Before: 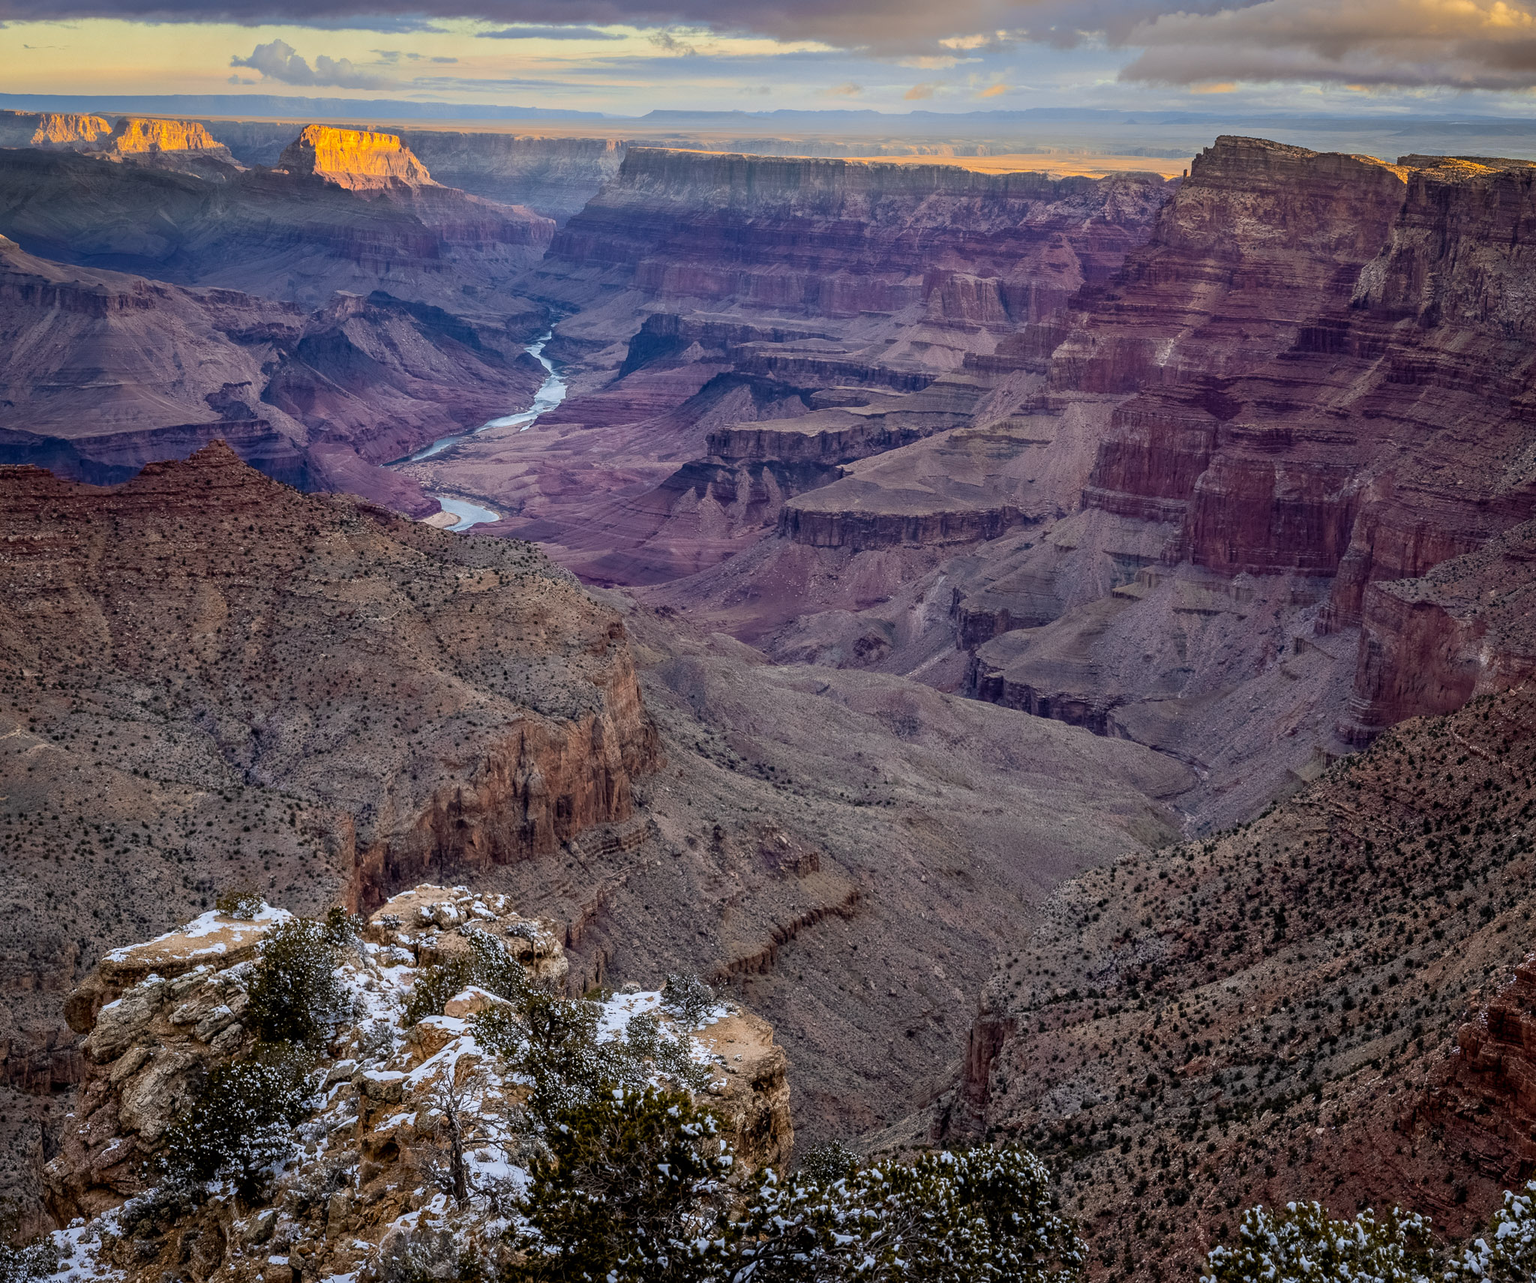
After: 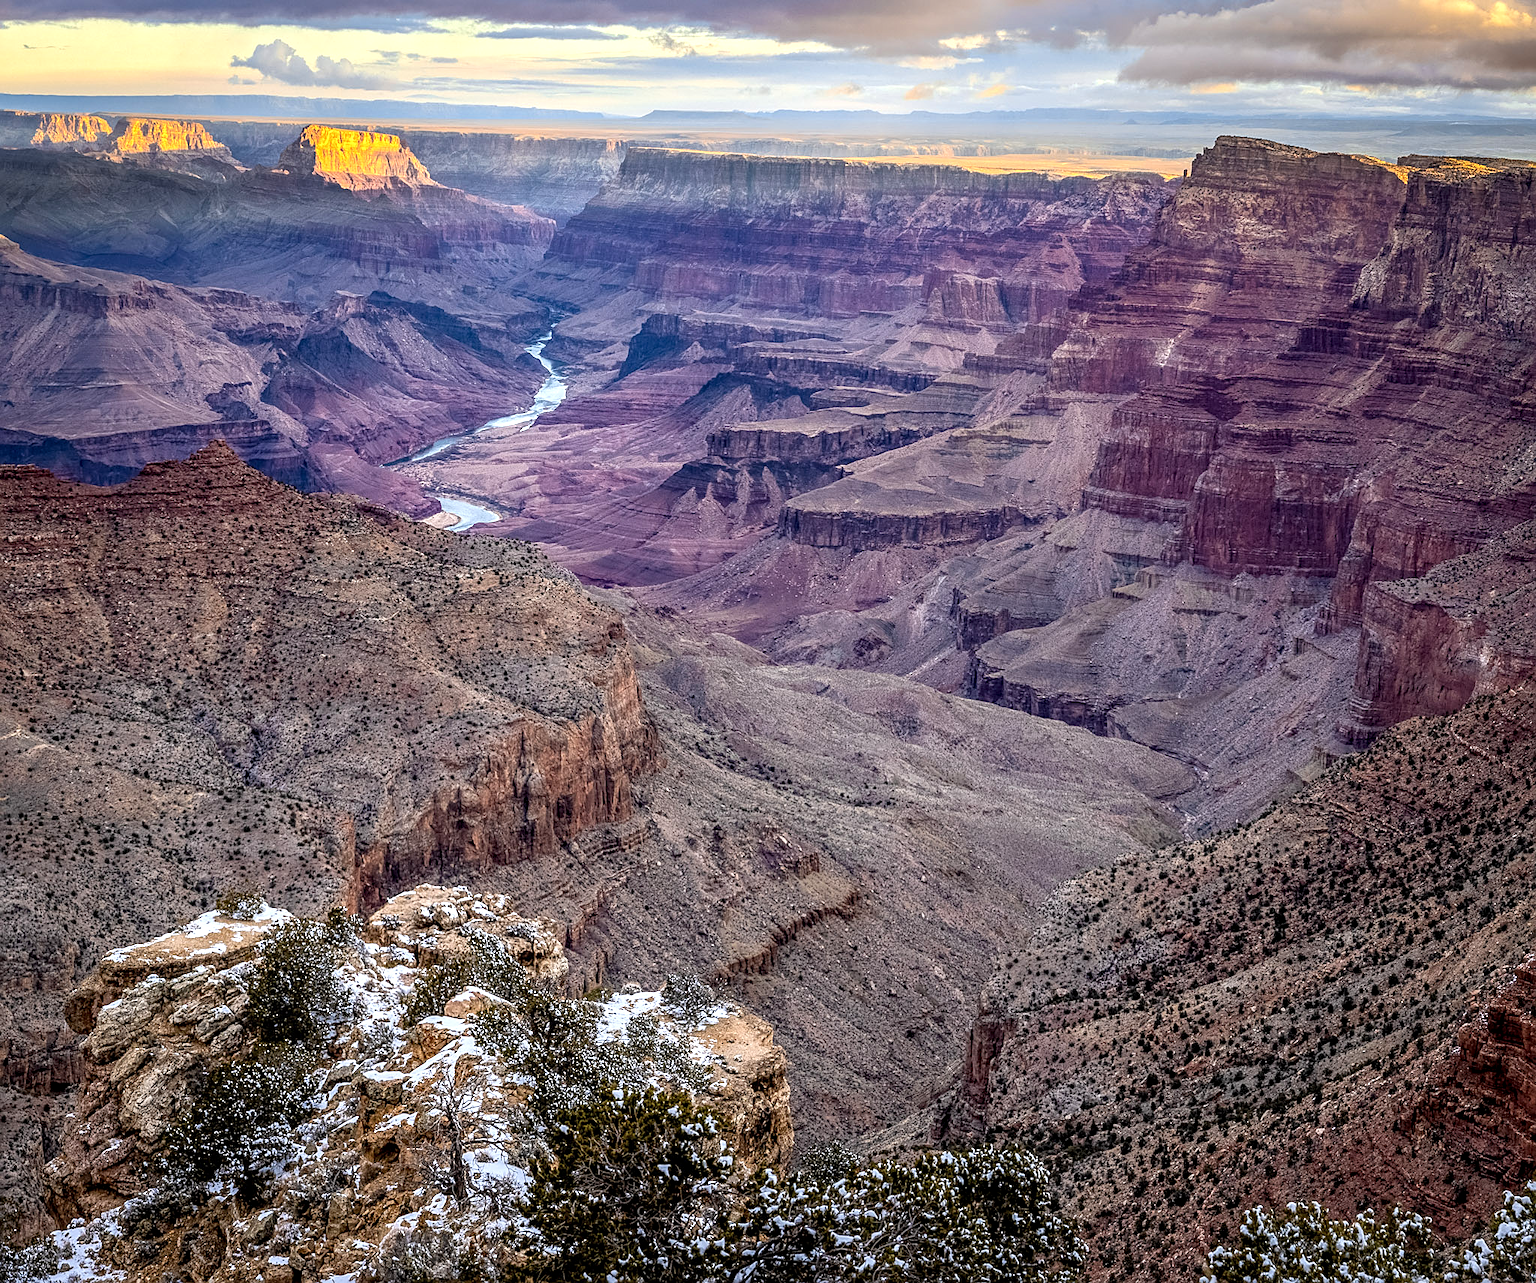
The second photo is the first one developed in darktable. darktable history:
sharpen: on, module defaults
local contrast: on, module defaults
exposure: exposure 0.665 EV, compensate highlight preservation false
